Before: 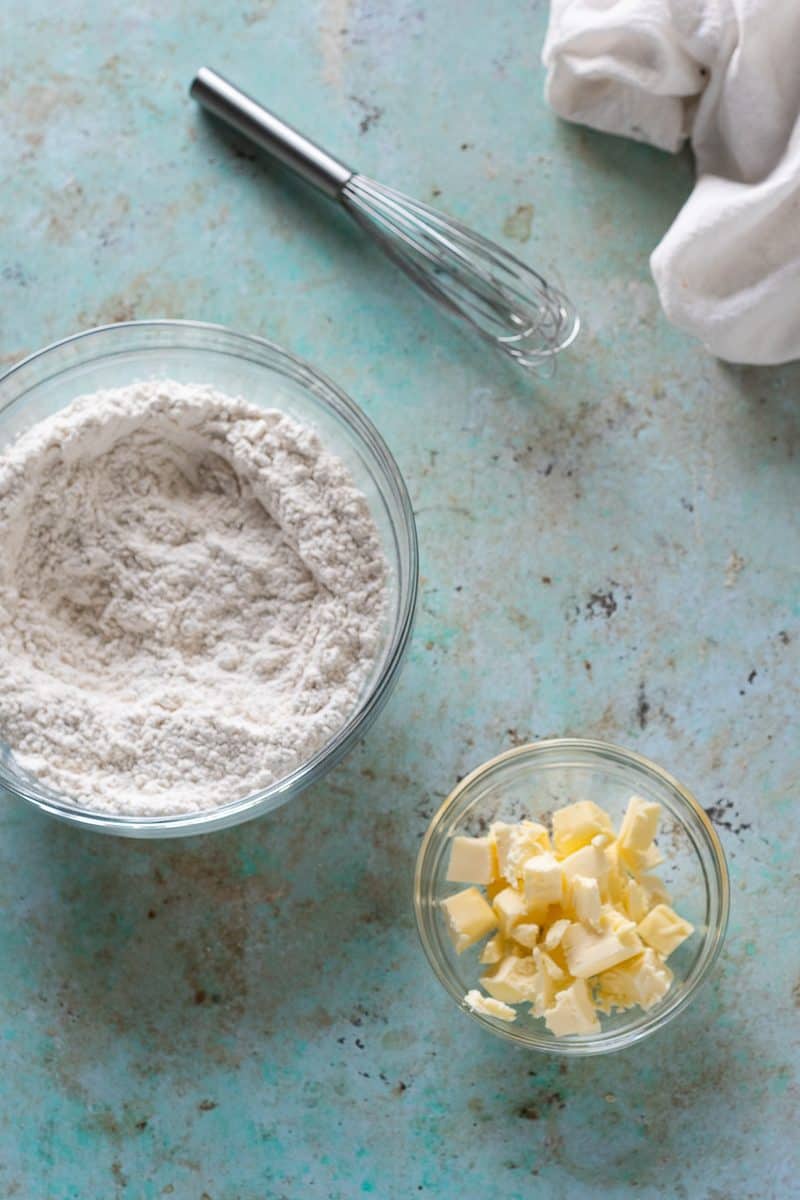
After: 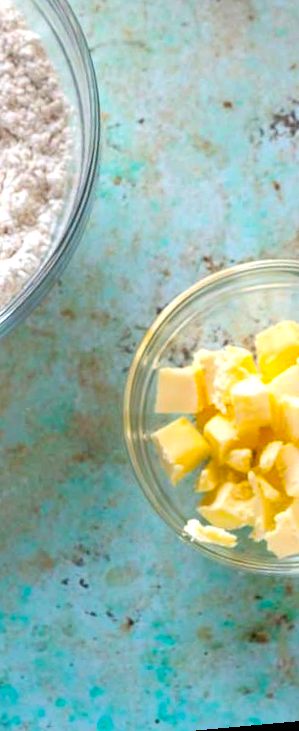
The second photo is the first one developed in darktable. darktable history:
crop: left 40.878%, top 39.176%, right 25.993%, bottom 3.081%
exposure: black level correction 0, exposure 0.5 EV, compensate exposure bias true, compensate highlight preservation false
rotate and perspective: rotation -5.2°, automatic cropping off
color balance rgb: linear chroma grading › global chroma 15%, perceptual saturation grading › global saturation 30%
levels: mode automatic, black 0.023%, white 99.97%, levels [0.062, 0.494, 0.925]
contrast brightness saturation: contrast -0.02, brightness -0.01, saturation 0.03
tone equalizer: -8 EV 0.001 EV, -7 EV -0.004 EV, -6 EV 0.009 EV, -5 EV 0.032 EV, -4 EV 0.276 EV, -3 EV 0.644 EV, -2 EV 0.584 EV, -1 EV 0.187 EV, +0 EV 0.024 EV
